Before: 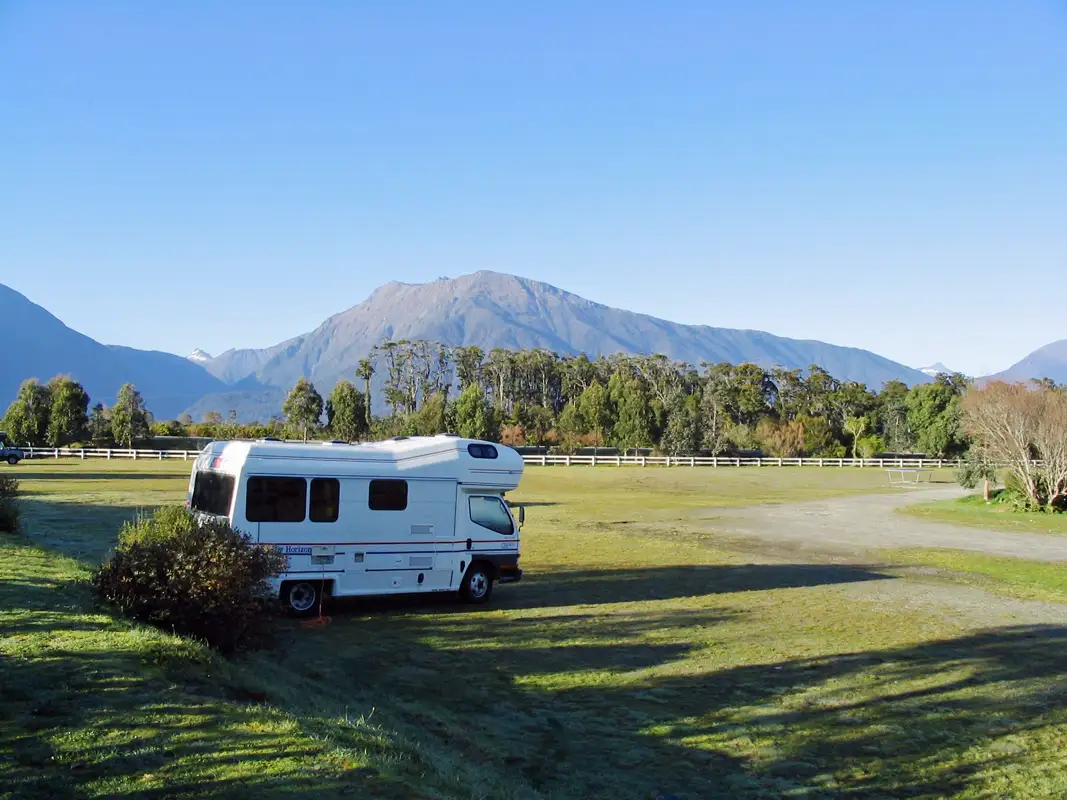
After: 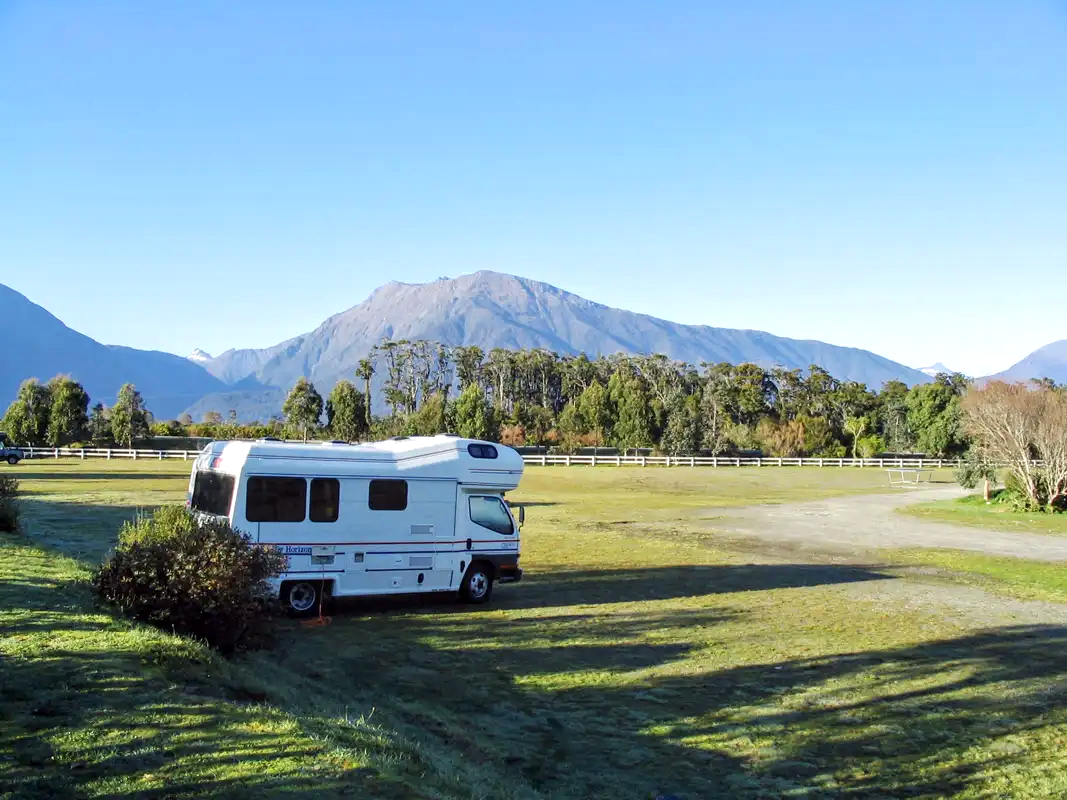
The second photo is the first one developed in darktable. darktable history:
exposure: exposure 0.299 EV, compensate exposure bias true, compensate highlight preservation false
local contrast: on, module defaults
